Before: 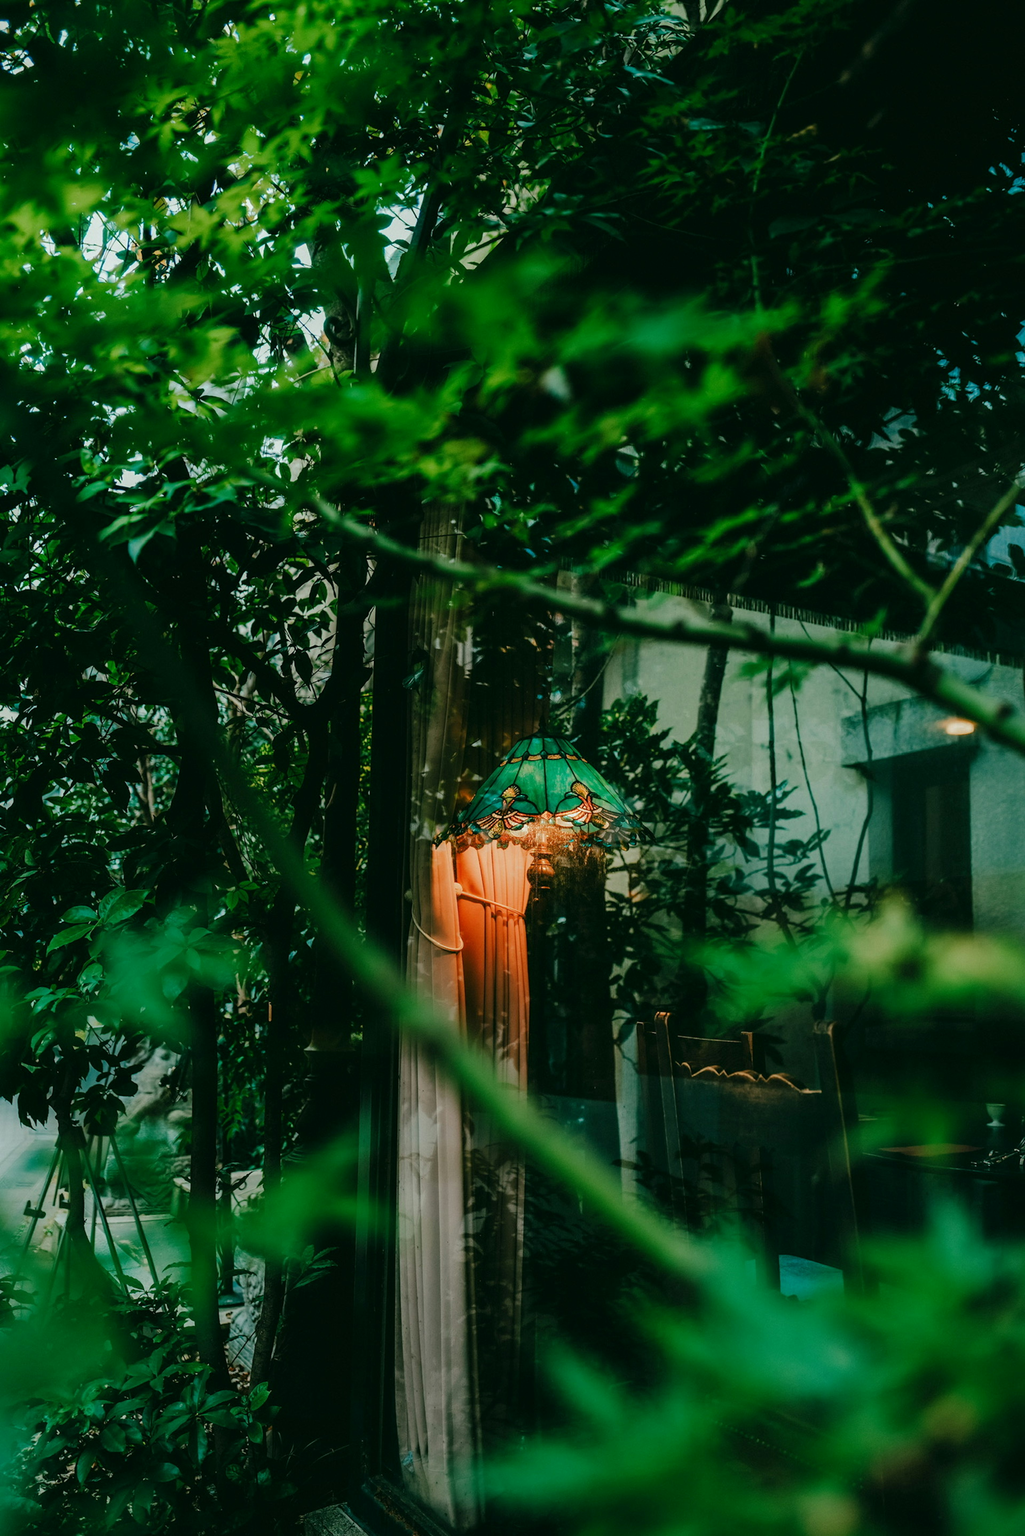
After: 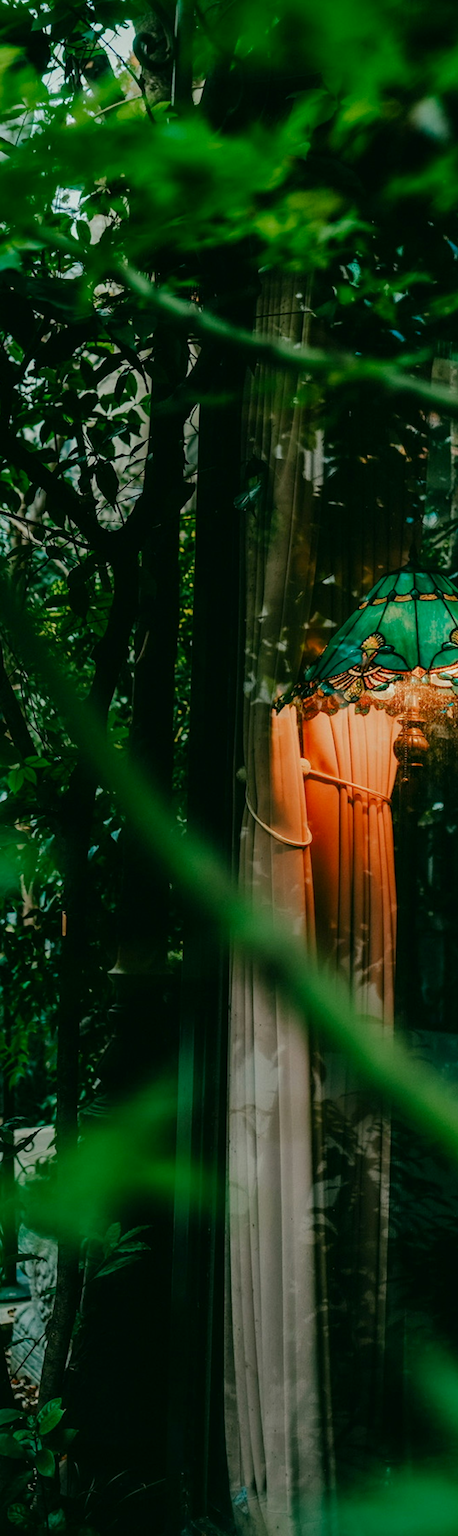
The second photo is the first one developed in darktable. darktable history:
exposure: black level correction 0.002, exposure -0.105 EV, compensate highlight preservation false
crop and rotate: left 21.501%, top 18.958%, right 43.578%, bottom 2.991%
contrast brightness saturation: contrast -0.018, brightness -0.013, saturation 0.043
